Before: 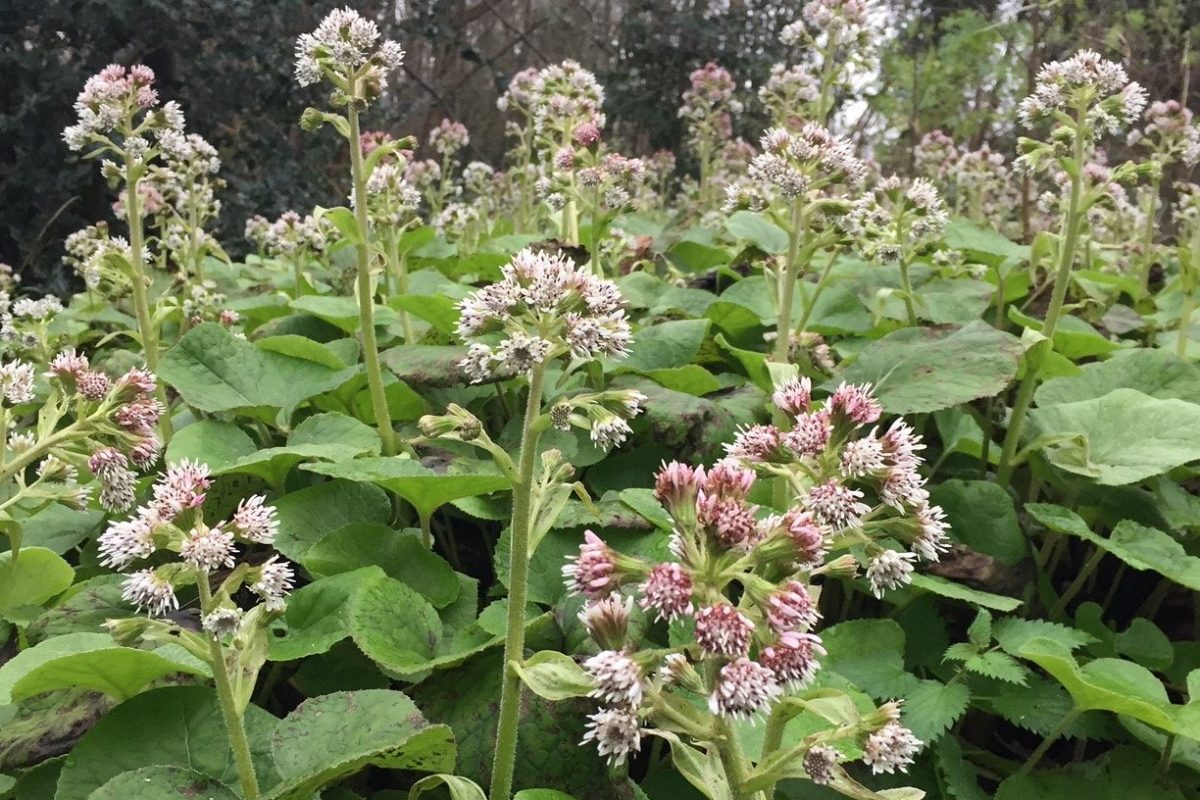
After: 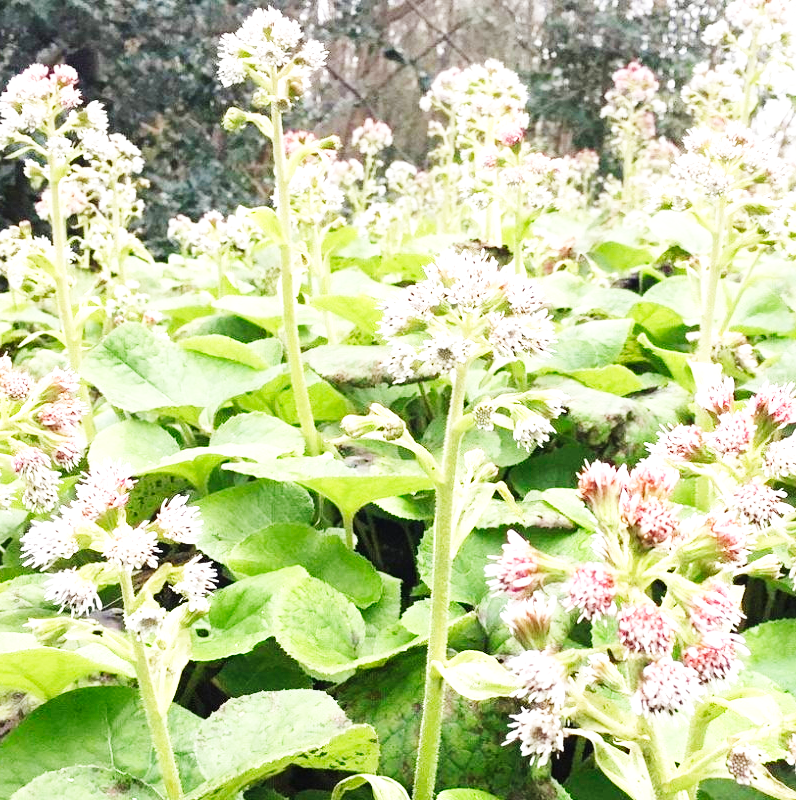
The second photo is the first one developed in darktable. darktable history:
crop and rotate: left 6.495%, right 27.114%
base curve: curves: ch0 [(0, 0.003) (0.001, 0.002) (0.006, 0.004) (0.02, 0.022) (0.048, 0.086) (0.094, 0.234) (0.162, 0.431) (0.258, 0.629) (0.385, 0.8) (0.548, 0.918) (0.751, 0.988) (1, 1)], preserve colors none
exposure: black level correction 0, exposure 0.89 EV, compensate highlight preservation false
